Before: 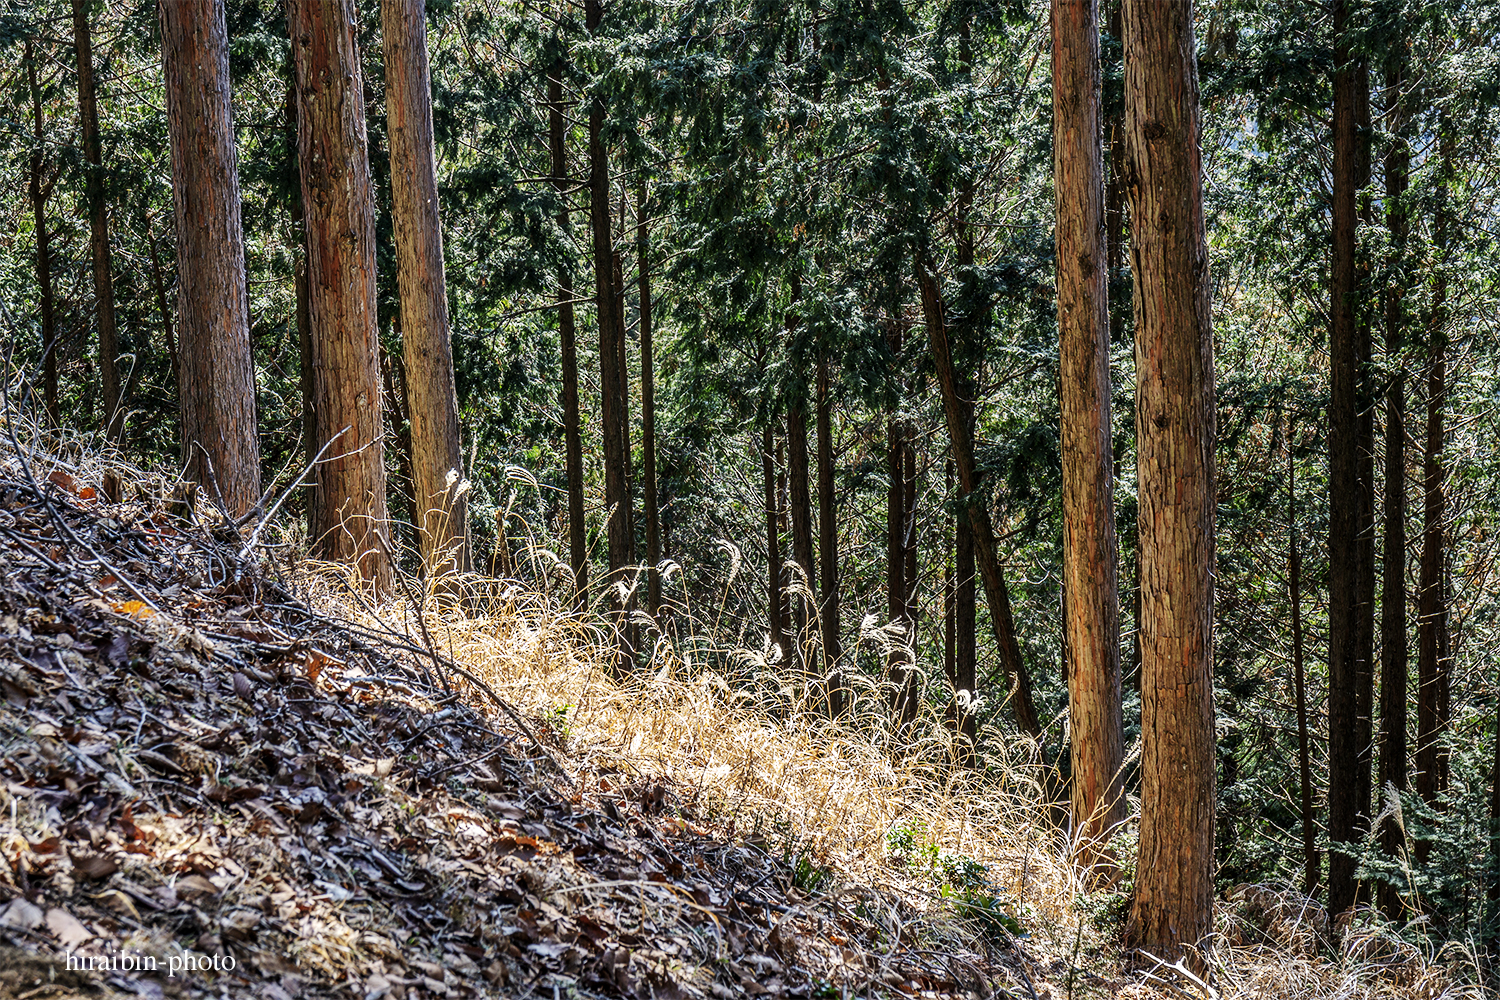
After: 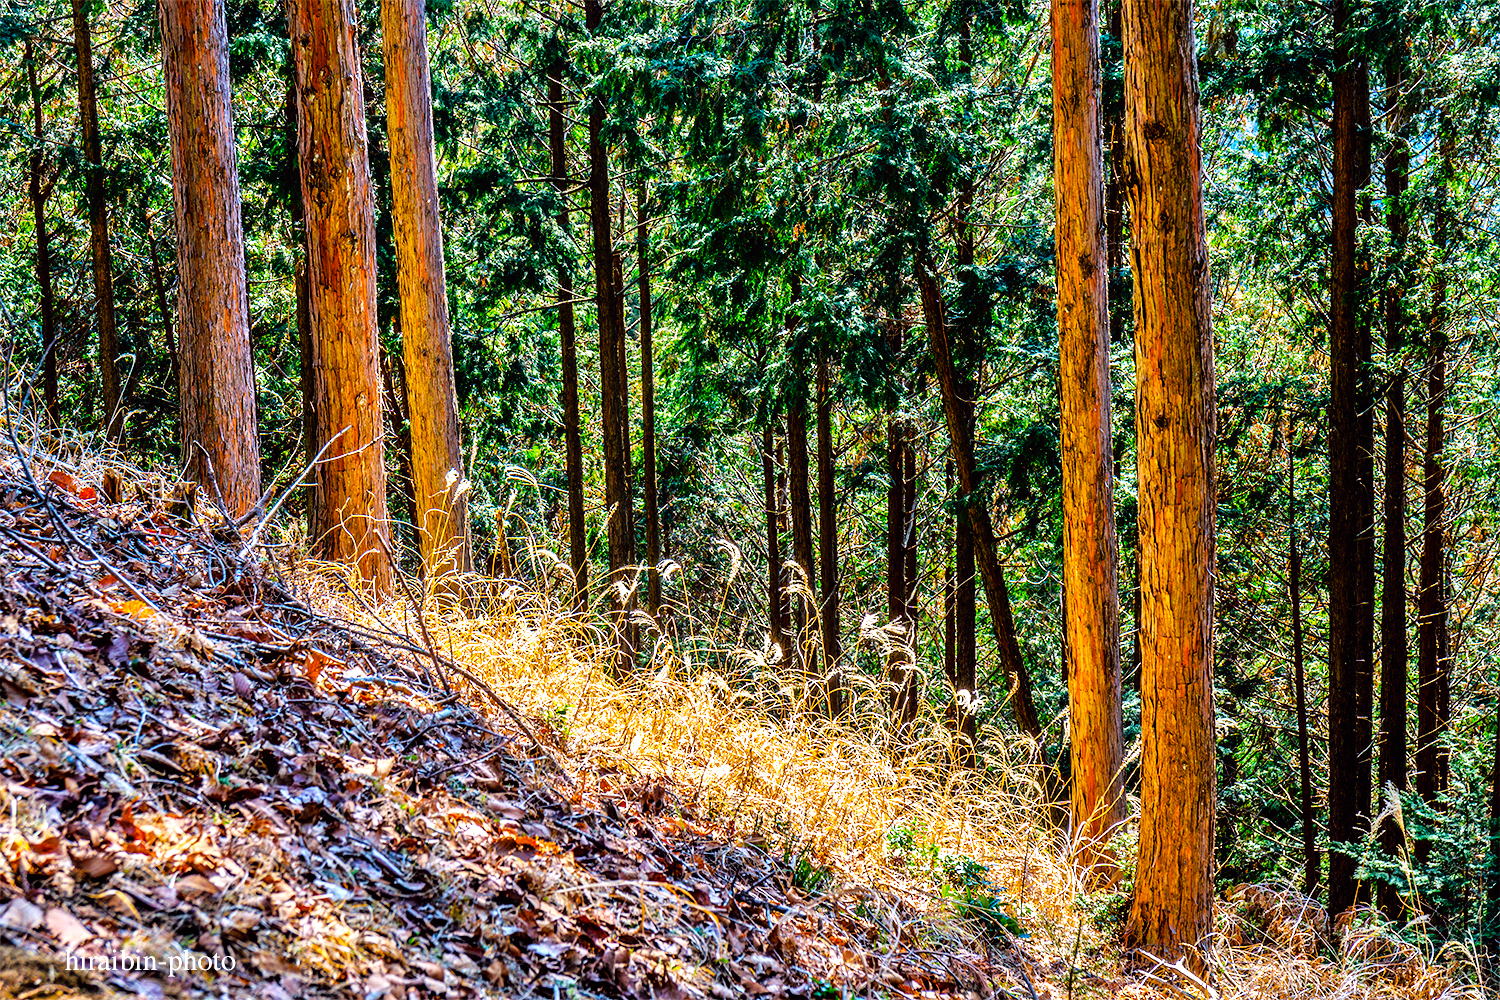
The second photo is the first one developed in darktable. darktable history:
color balance: lift [1, 1.001, 0.999, 1.001], gamma [1, 1.004, 1.007, 0.993], gain [1, 0.991, 0.987, 1.013], contrast 7.5%, contrast fulcrum 10%, output saturation 115%
tone equalizer: -7 EV 0.15 EV, -6 EV 0.6 EV, -5 EV 1.15 EV, -4 EV 1.33 EV, -3 EV 1.15 EV, -2 EV 0.6 EV, -1 EV 0.15 EV, mask exposure compensation -0.5 EV
color balance rgb: perceptual saturation grading › global saturation 30%, global vibrance 20%
local contrast: mode bilateral grid, contrast 100, coarseness 100, detail 94%, midtone range 0.2
